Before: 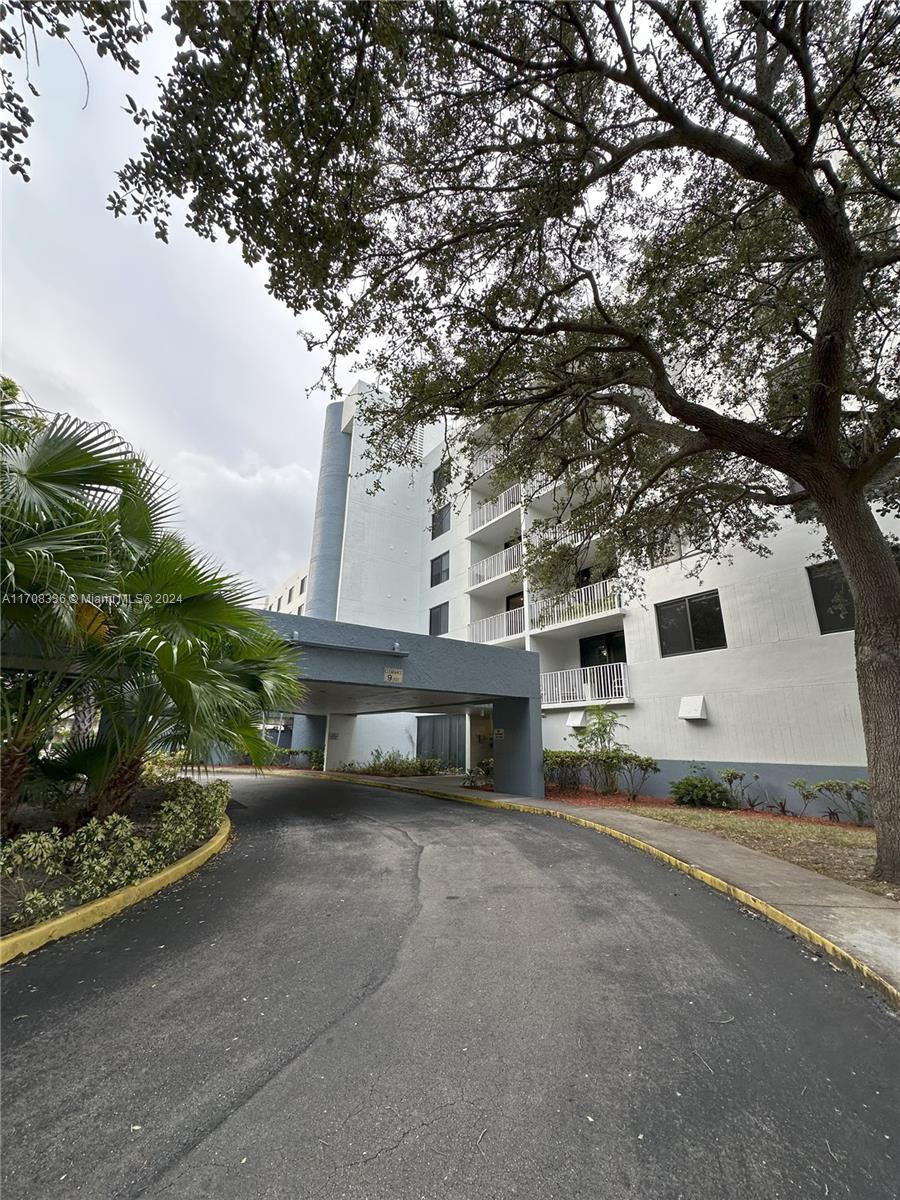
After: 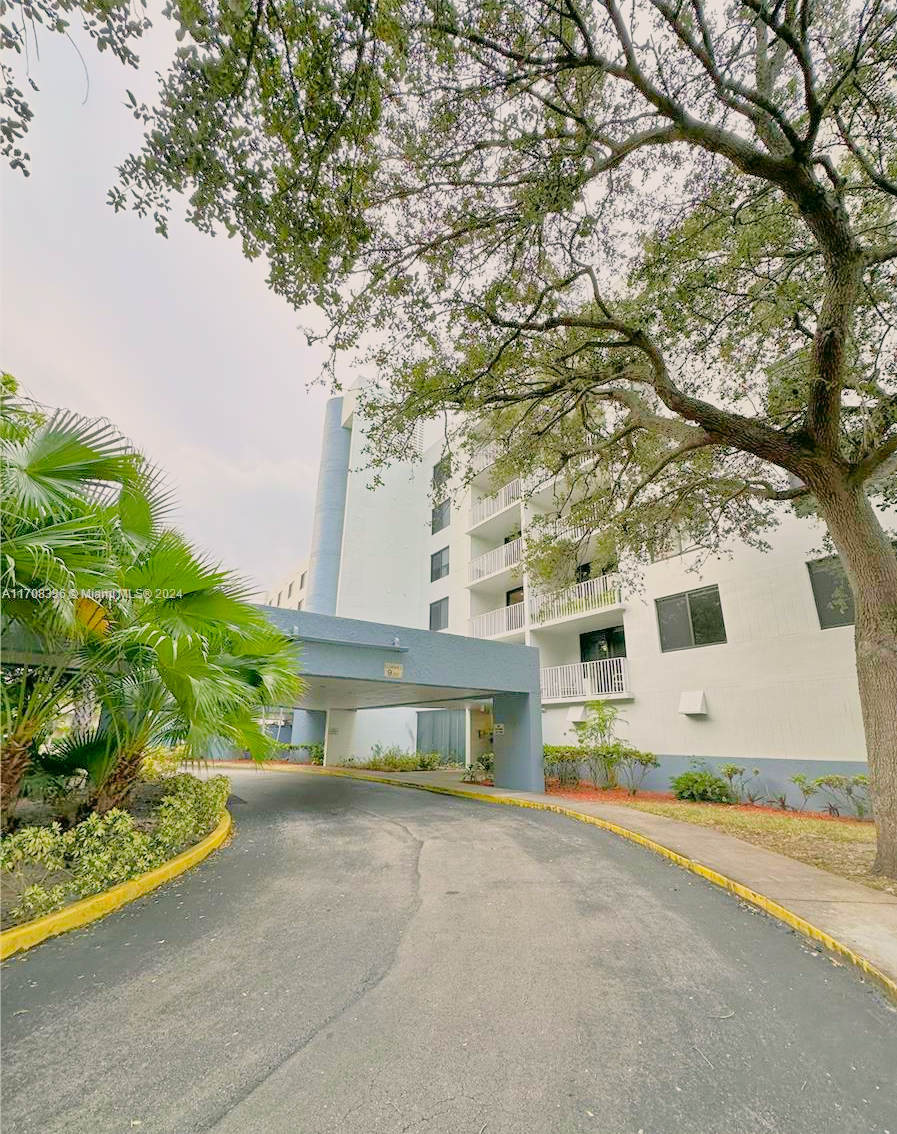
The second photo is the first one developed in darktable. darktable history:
tone equalizer: -7 EV 0.145 EV, -6 EV 0.611 EV, -5 EV 1.14 EV, -4 EV 1.32 EV, -3 EV 1.17 EV, -2 EV 0.6 EV, -1 EV 0.166 EV
exposure: exposure 0.494 EV, compensate highlight preservation false
crop: top 0.461%, right 0.259%, bottom 5.028%
color correction: highlights a* 4.12, highlights b* 4.94, shadows a* -8.17, shadows b* 4.69
contrast brightness saturation: contrast 0.199, brightness 0.168, saturation 0.23
filmic rgb: black relative exposure -7.65 EV, white relative exposure 4.56 EV, hardness 3.61, contrast 1.054
color balance rgb: perceptual saturation grading › global saturation 24.92%, contrast -29.419%
